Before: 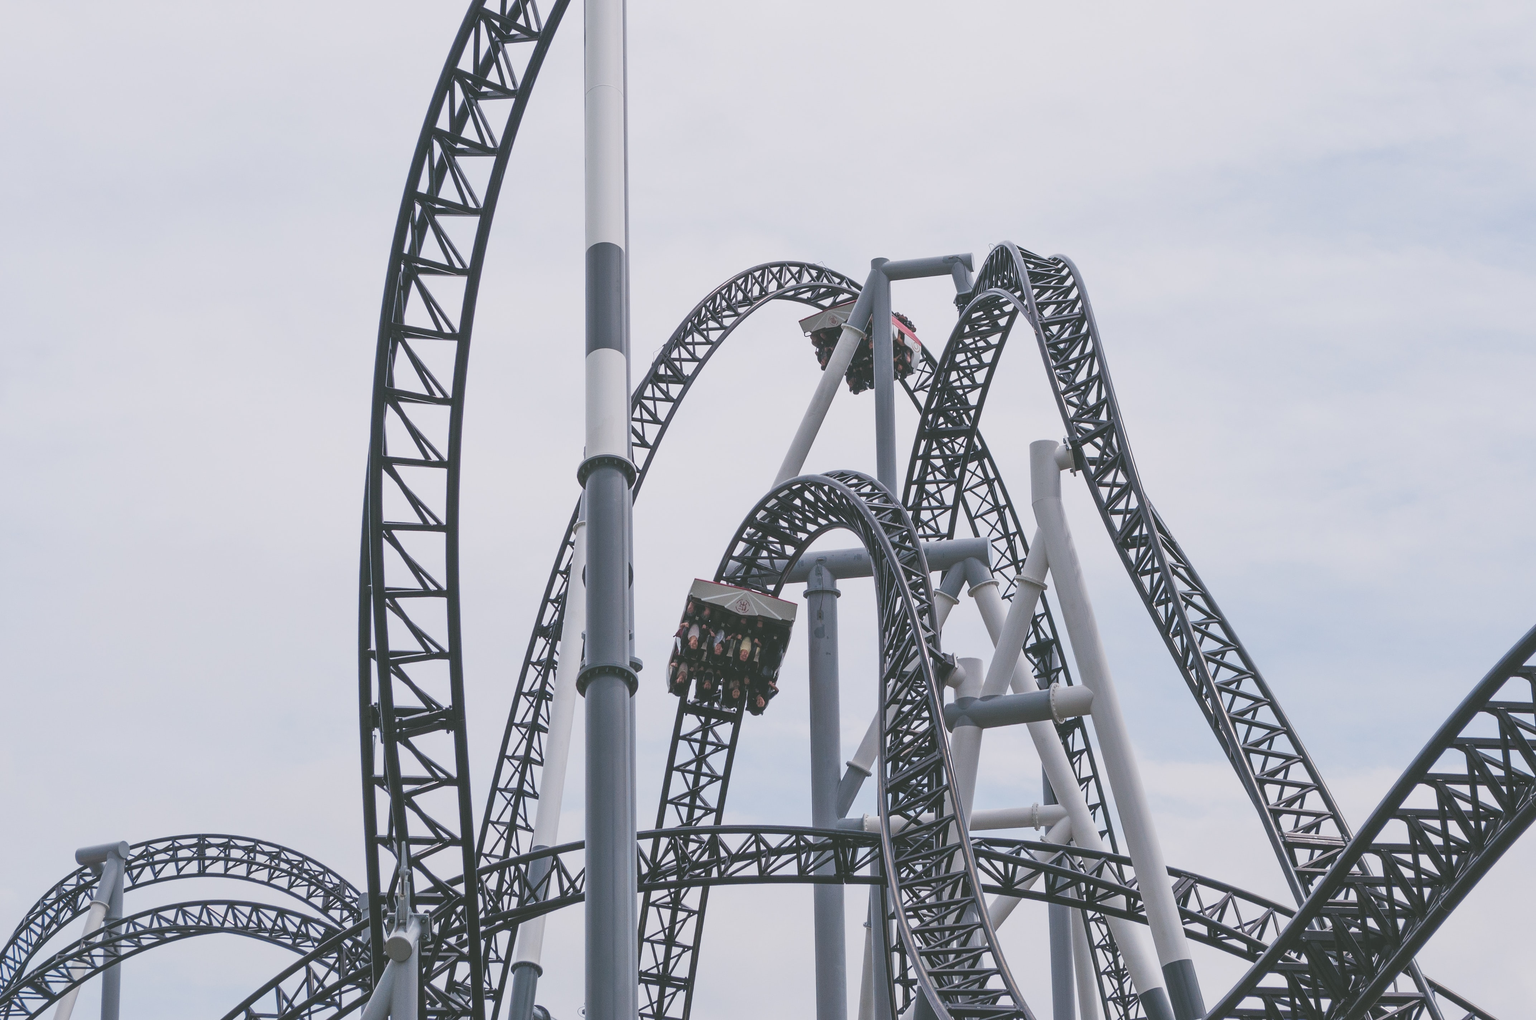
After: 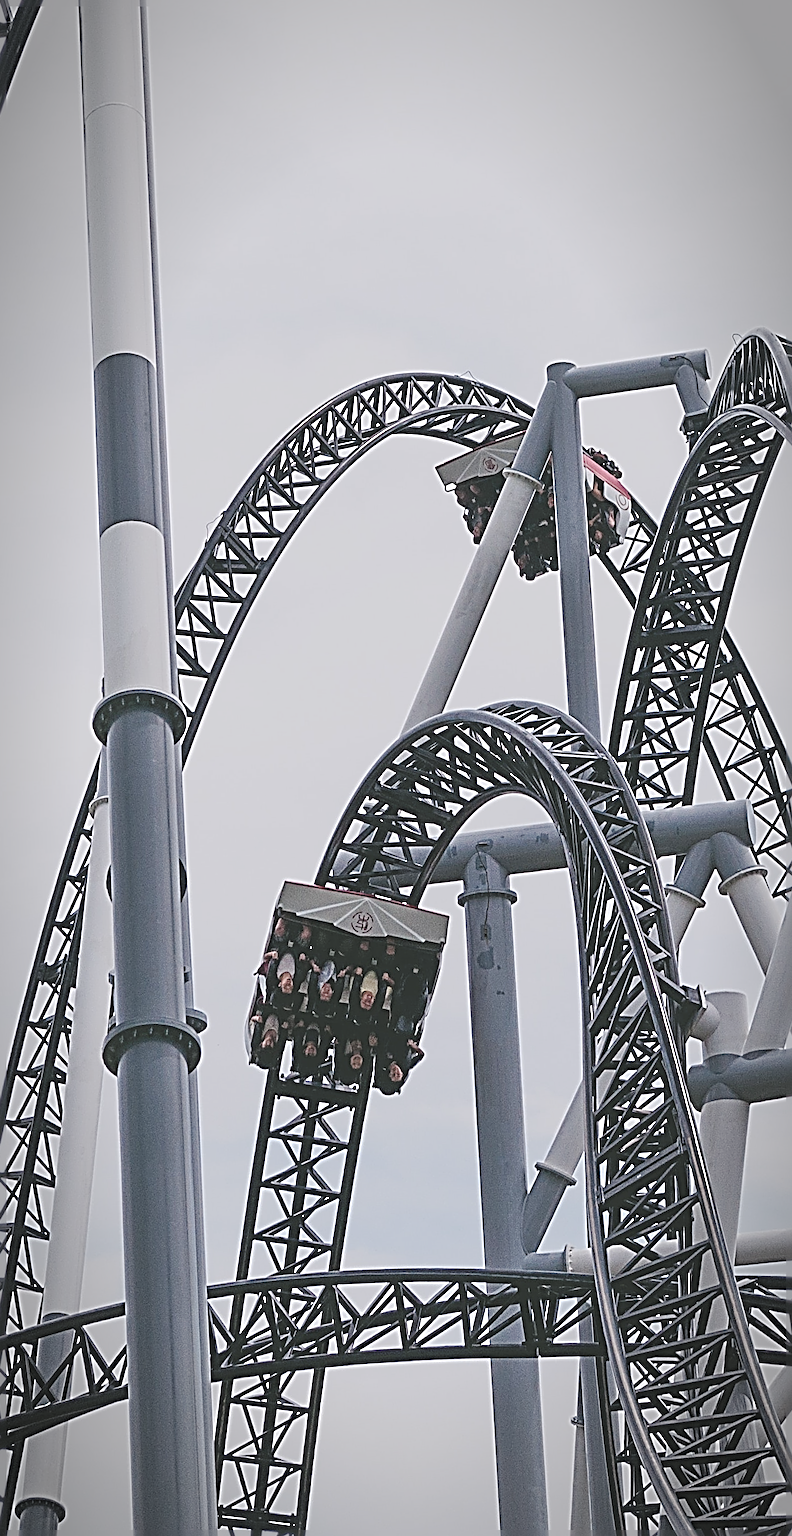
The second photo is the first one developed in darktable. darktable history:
rotate and perspective: rotation -2°, crop left 0.022, crop right 0.978, crop top 0.049, crop bottom 0.951
tone curve: curves: ch0 [(0, 0) (0.003, 0.068) (0.011, 0.079) (0.025, 0.092) (0.044, 0.107) (0.069, 0.121) (0.1, 0.134) (0.136, 0.16) (0.177, 0.198) (0.224, 0.242) (0.277, 0.312) (0.335, 0.384) (0.399, 0.461) (0.468, 0.539) (0.543, 0.622) (0.623, 0.691) (0.709, 0.763) (0.801, 0.833) (0.898, 0.909) (1, 1)], preserve colors none
crop: left 33.36%, right 33.36%
vignetting: automatic ratio true
exposure: exposure -0.242 EV, compensate highlight preservation false
sharpen: radius 4.001, amount 2
